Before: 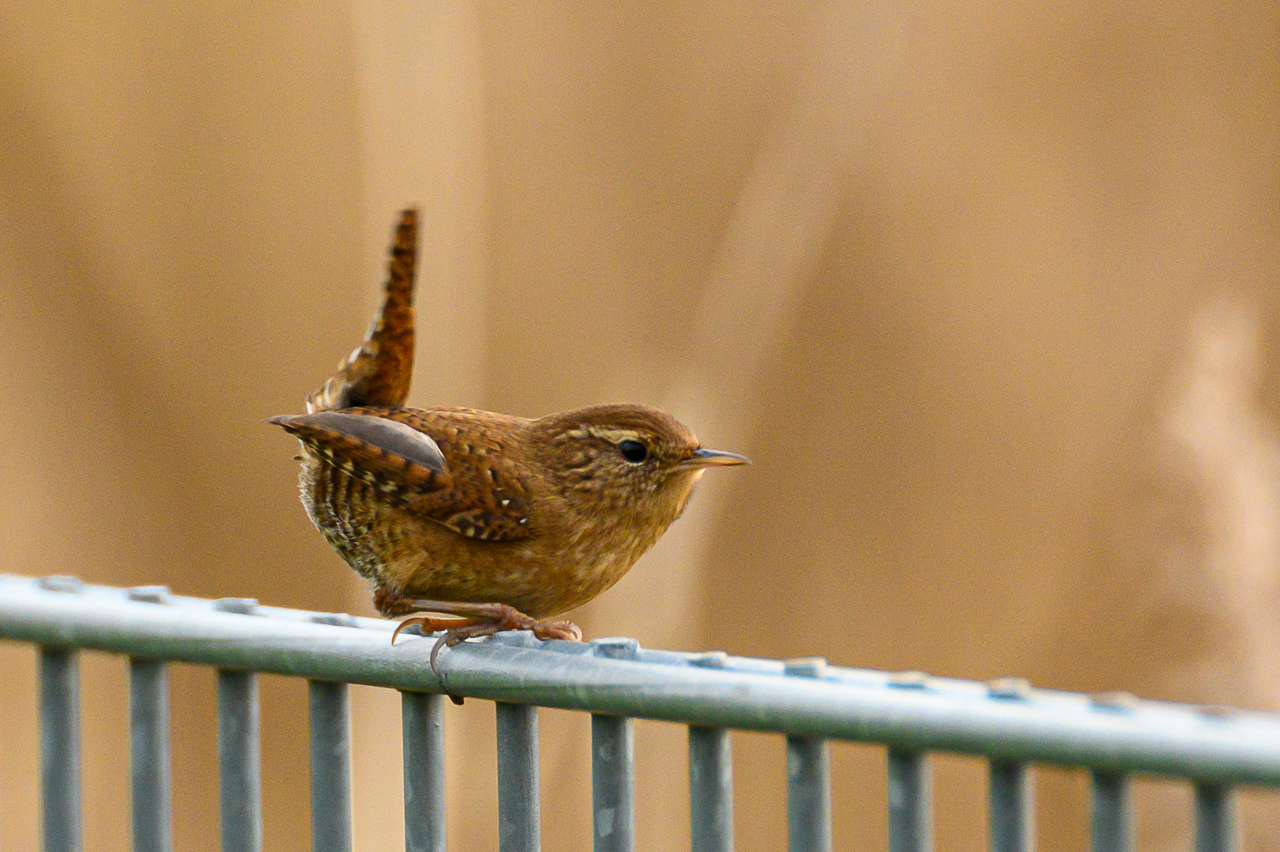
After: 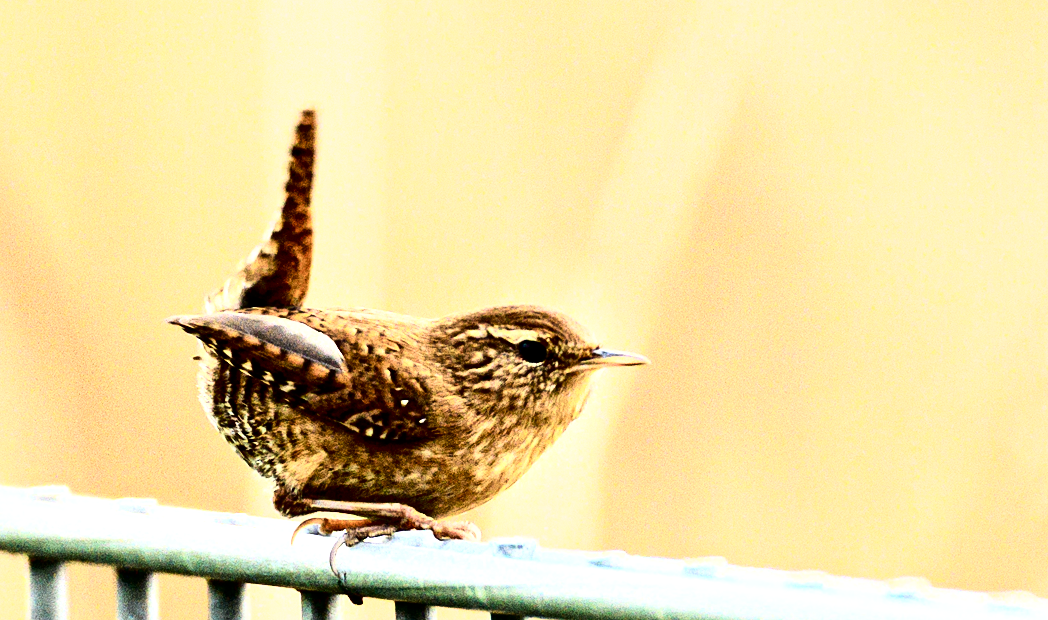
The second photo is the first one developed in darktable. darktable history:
exposure: compensate exposure bias true, compensate highlight preservation false
crop: left 7.909%, top 11.776%, right 10.171%, bottom 15.416%
velvia: on, module defaults
contrast brightness saturation: contrast 0.275
filmic rgb: black relative exposure -5.12 EV, white relative exposure 3.99 EV, hardness 2.89, contrast 1.51, iterations of high-quality reconstruction 0
tone curve: curves: ch0 [(0, 0) (0.003, 0.016) (0.011, 0.016) (0.025, 0.016) (0.044, 0.017) (0.069, 0.026) (0.1, 0.044) (0.136, 0.074) (0.177, 0.121) (0.224, 0.183) (0.277, 0.248) (0.335, 0.326) (0.399, 0.413) (0.468, 0.511) (0.543, 0.612) (0.623, 0.717) (0.709, 0.818) (0.801, 0.911) (0.898, 0.979) (1, 1)], color space Lab, independent channels, preserve colors none
local contrast: mode bilateral grid, contrast 20, coarseness 20, detail 150%, midtone range 0.2
